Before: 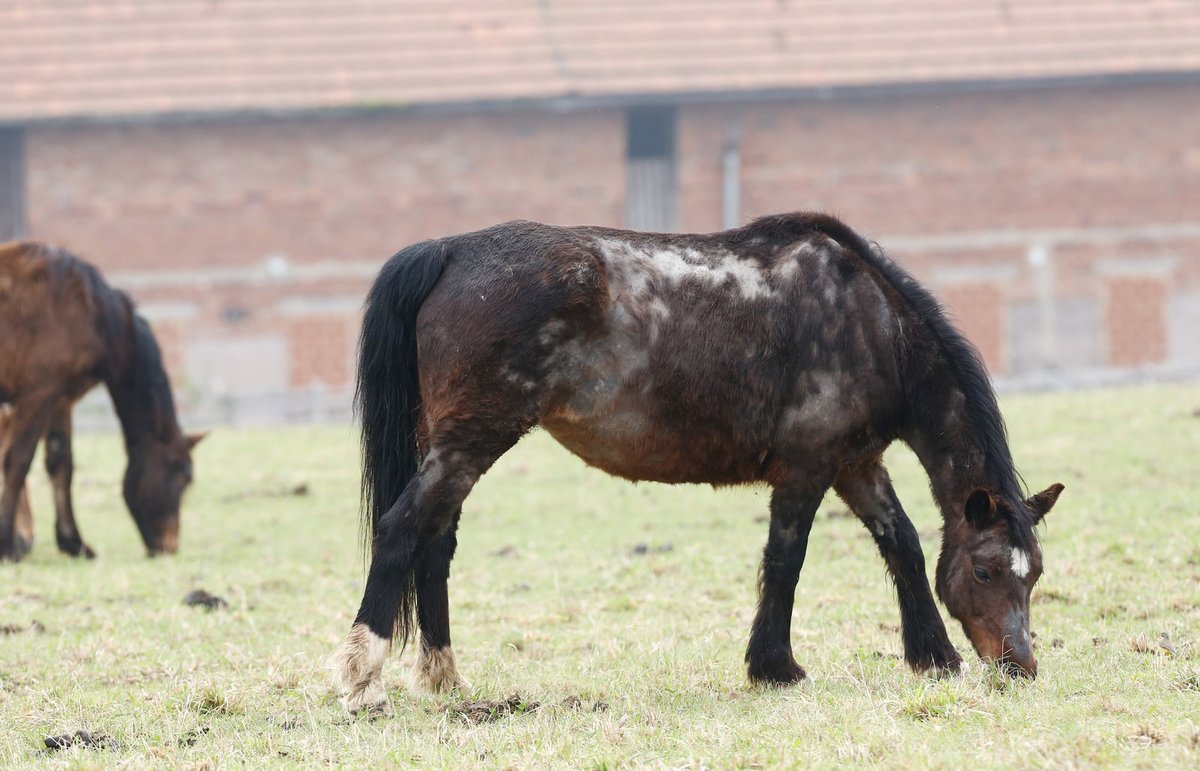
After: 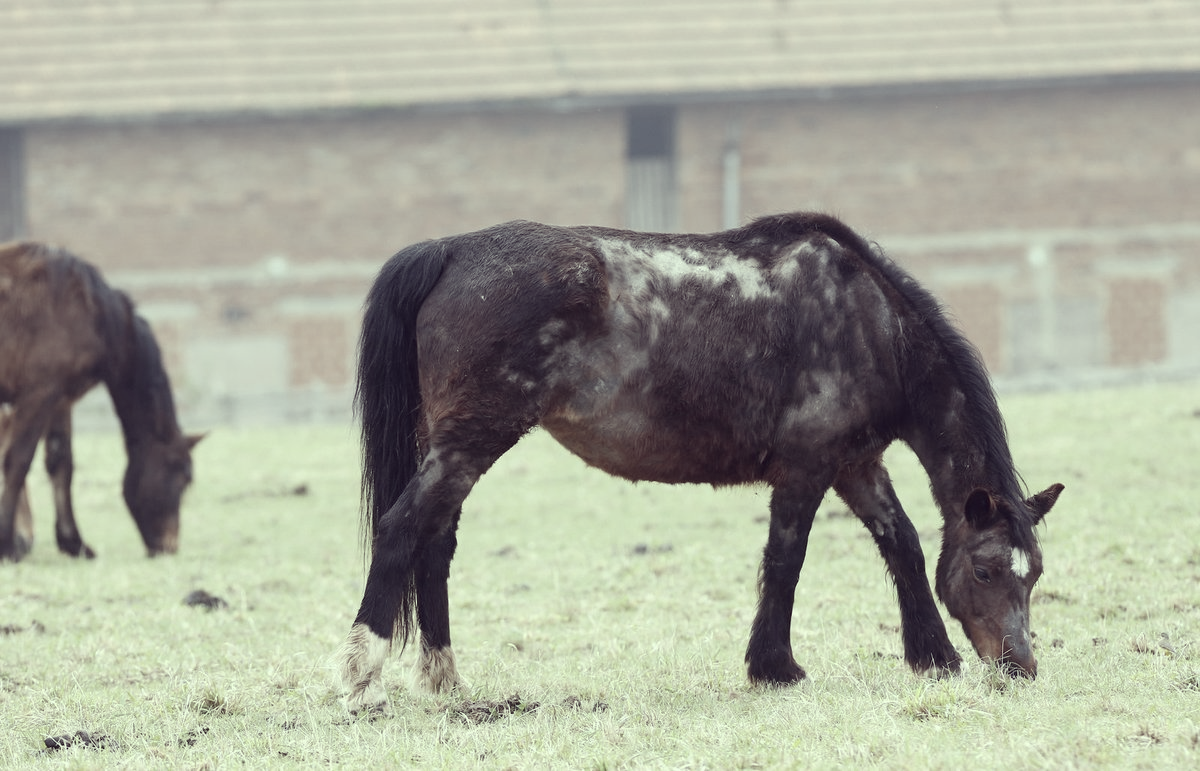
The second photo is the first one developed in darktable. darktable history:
base curve: curves: ch0 [(0, 0) (0.283, 0.295) (1, 1)], preserve colors none
color correction: highlights a* -20.77, highlights b* 20.82, shadows a* 19.93, shadows b* -20.39, saturation 0.456
